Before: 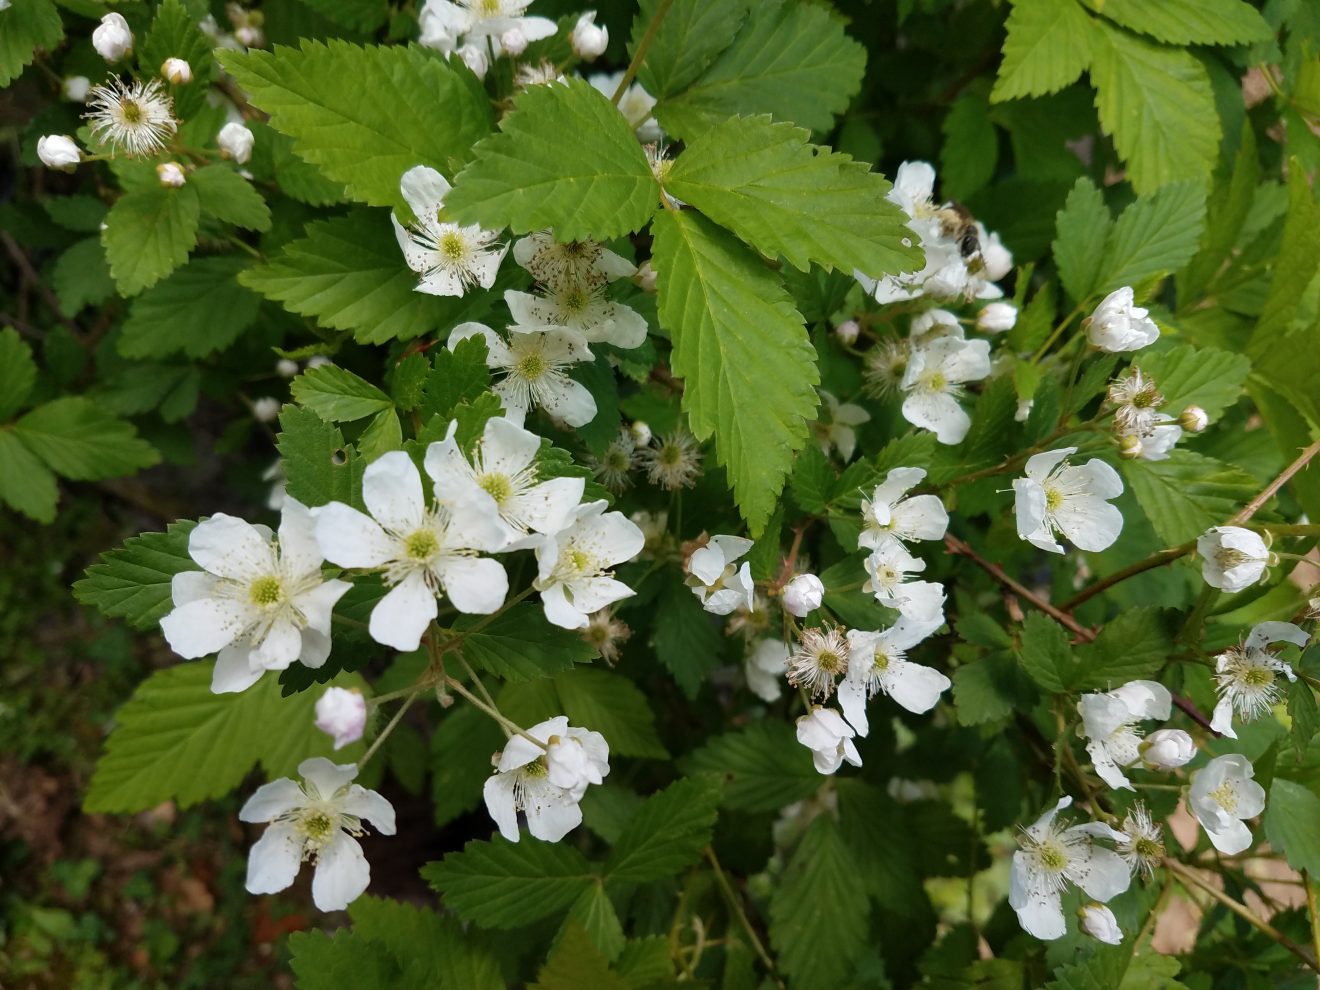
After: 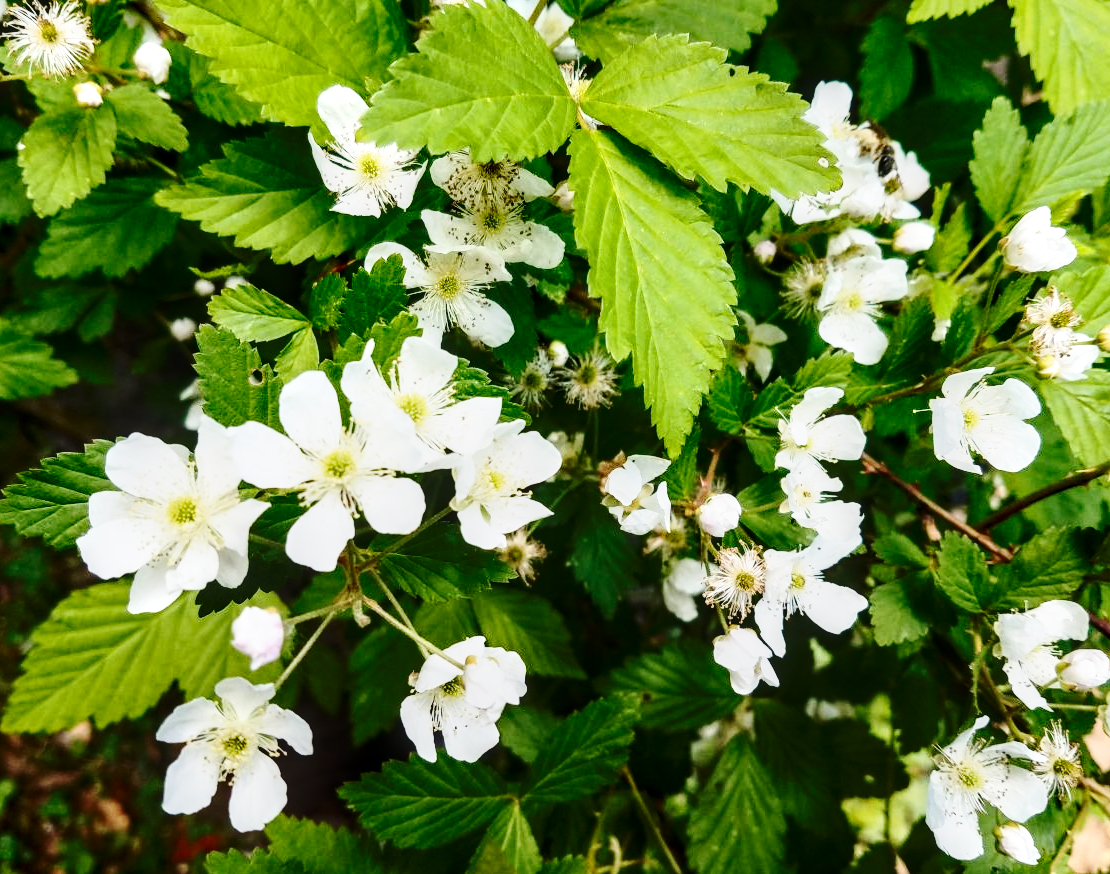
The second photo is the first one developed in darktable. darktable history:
local contrast: detail 130%
crop: left 6.307%, top 8.106%, right 9.53%, bottom 3.609%
base curve: curves: ch0 [(0, 0) (0.032, 0.037) (0.105, 0.228) (0.435, 0.76) (0.856, 0.983) (1, 1)], preserve colors none
contrast brightness saturation: contrast 0.282
